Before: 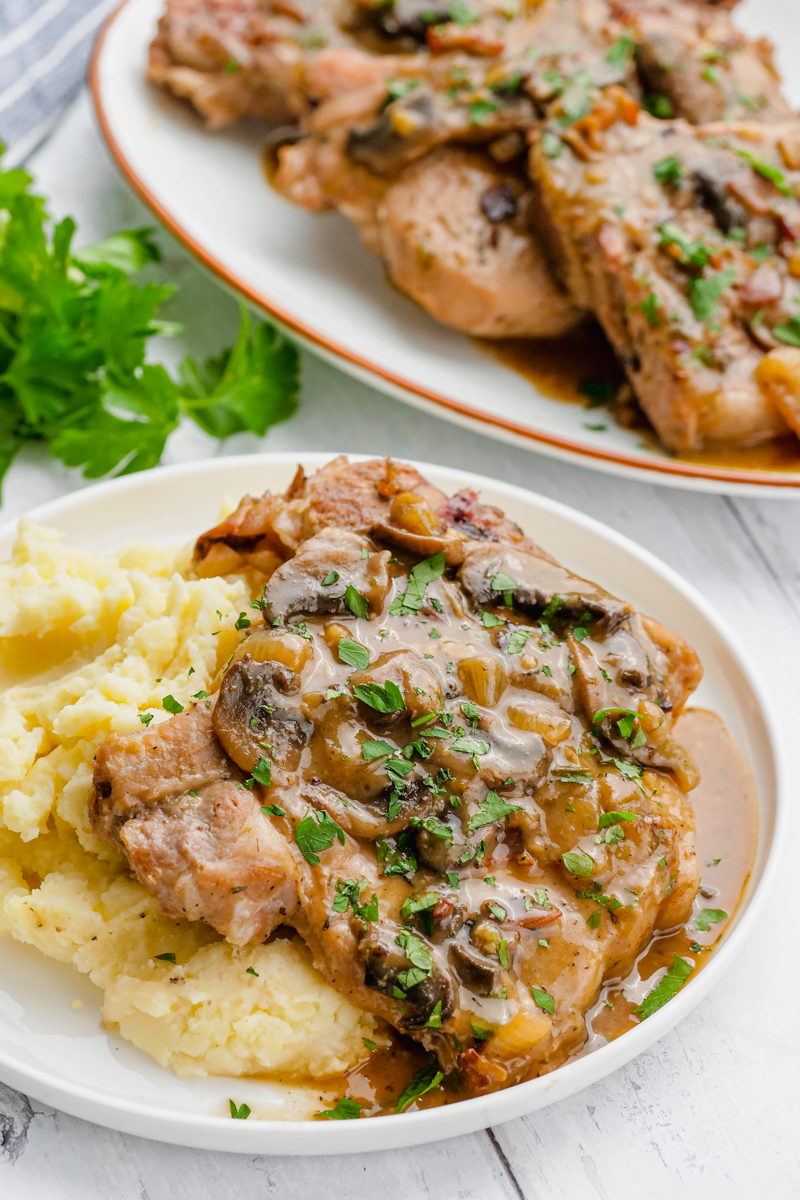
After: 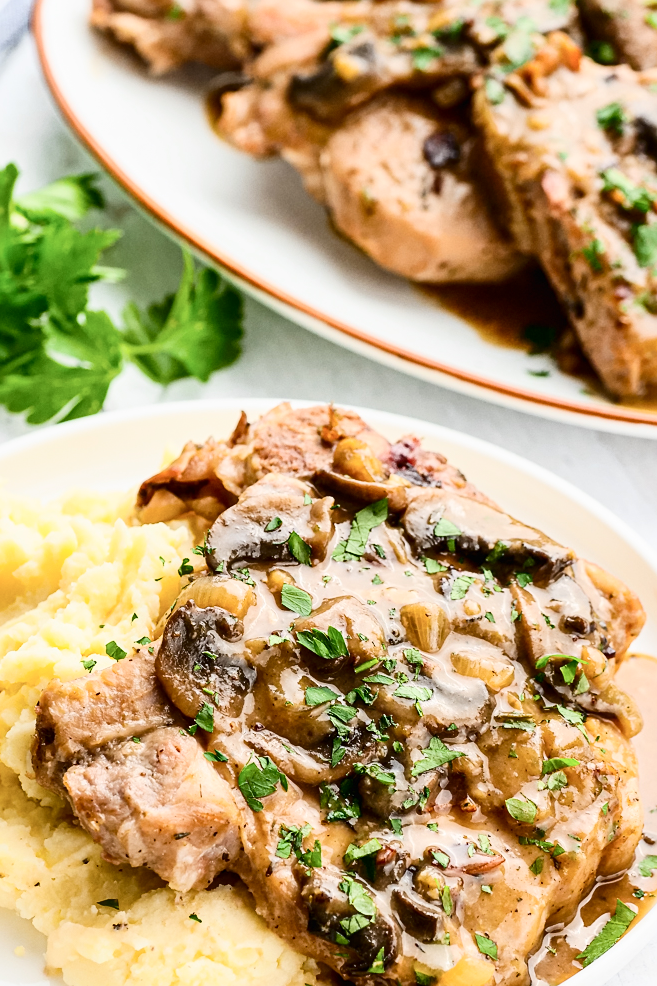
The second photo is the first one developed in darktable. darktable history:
sharpen: radius 1.272, amount 0.305, threshold 0
contrast brightness saturation: contrast 0.39, brightness 0.1
crop and rotate: left 7.196%, top 4.574%, right 10.605%, bottom 13.178%
